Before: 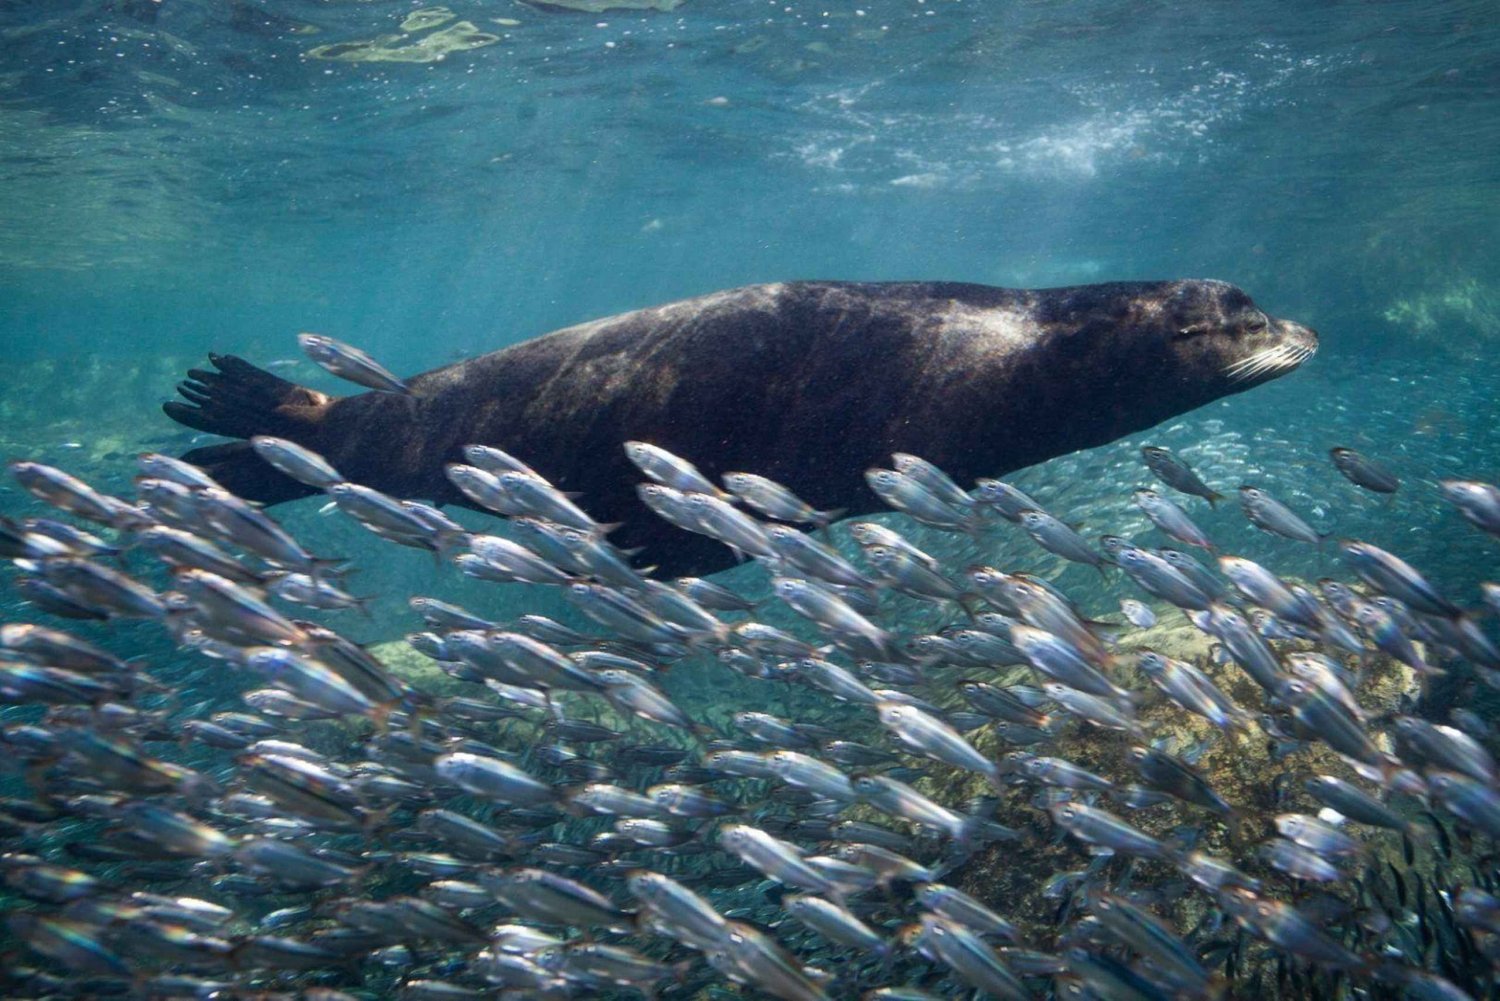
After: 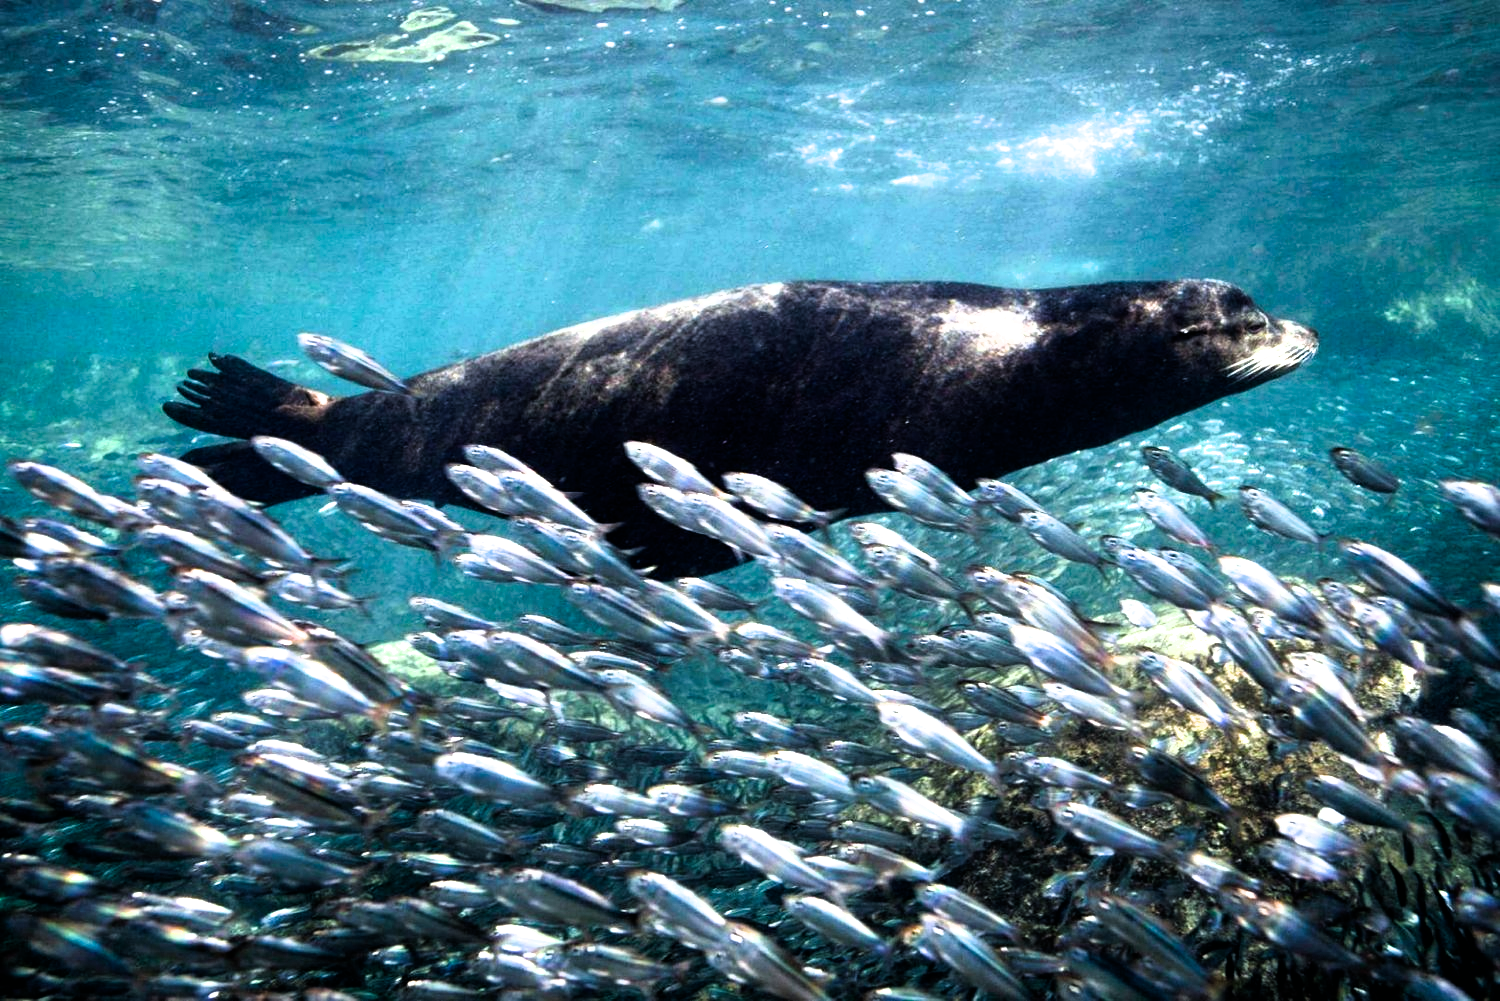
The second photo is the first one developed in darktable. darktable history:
color balance rgb: perceptual saturation grading › global saturation 29.979%, perceptual brilliance grading › global brilliance 20.238%, global vibrance 5.342%, contrast 3.385%
filmic rgb: black relative exposure -8.3 EV, white relative exposure 2.24 EV, hardness 7.05, latitude 86.34%, contrast 1.687, highlights saturation mix -4.48%, shadows ↔ highlights balance -2.71%
